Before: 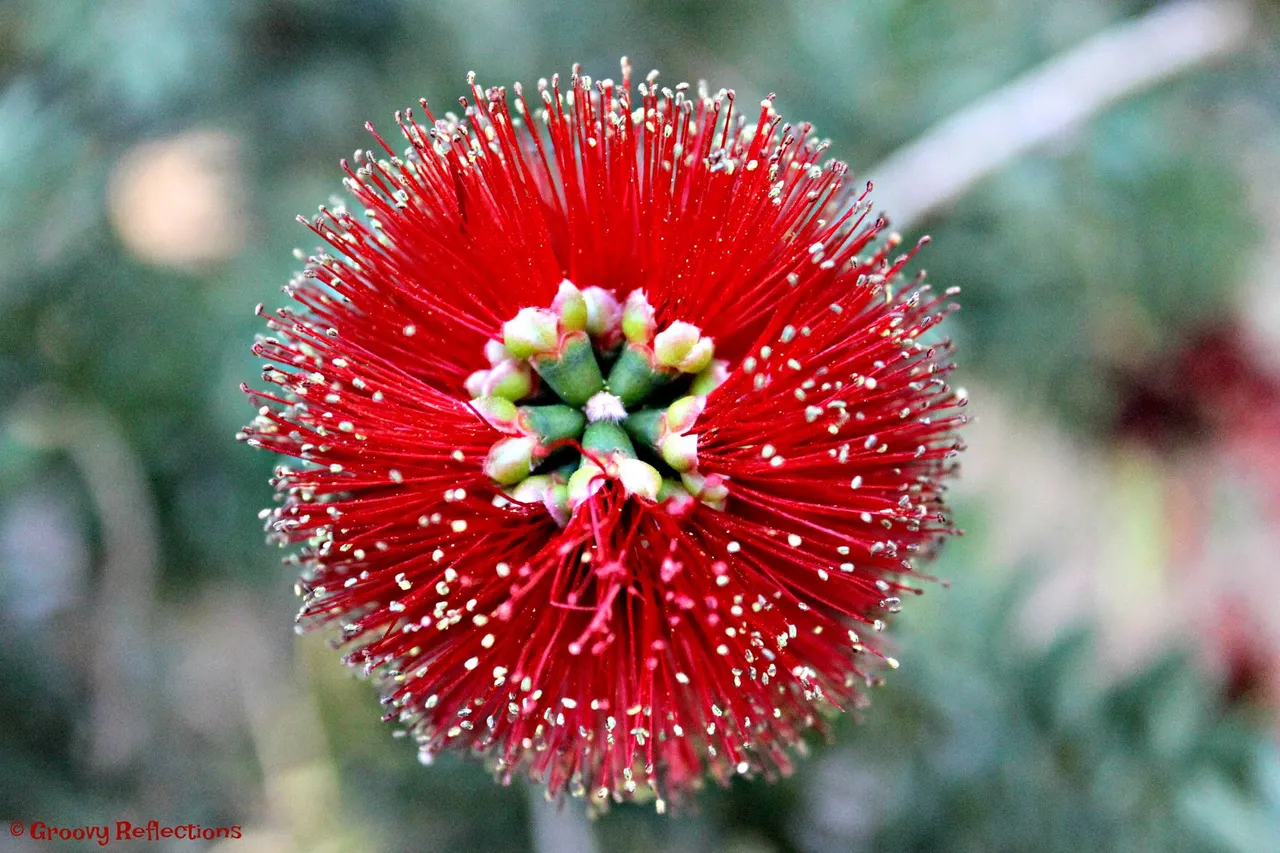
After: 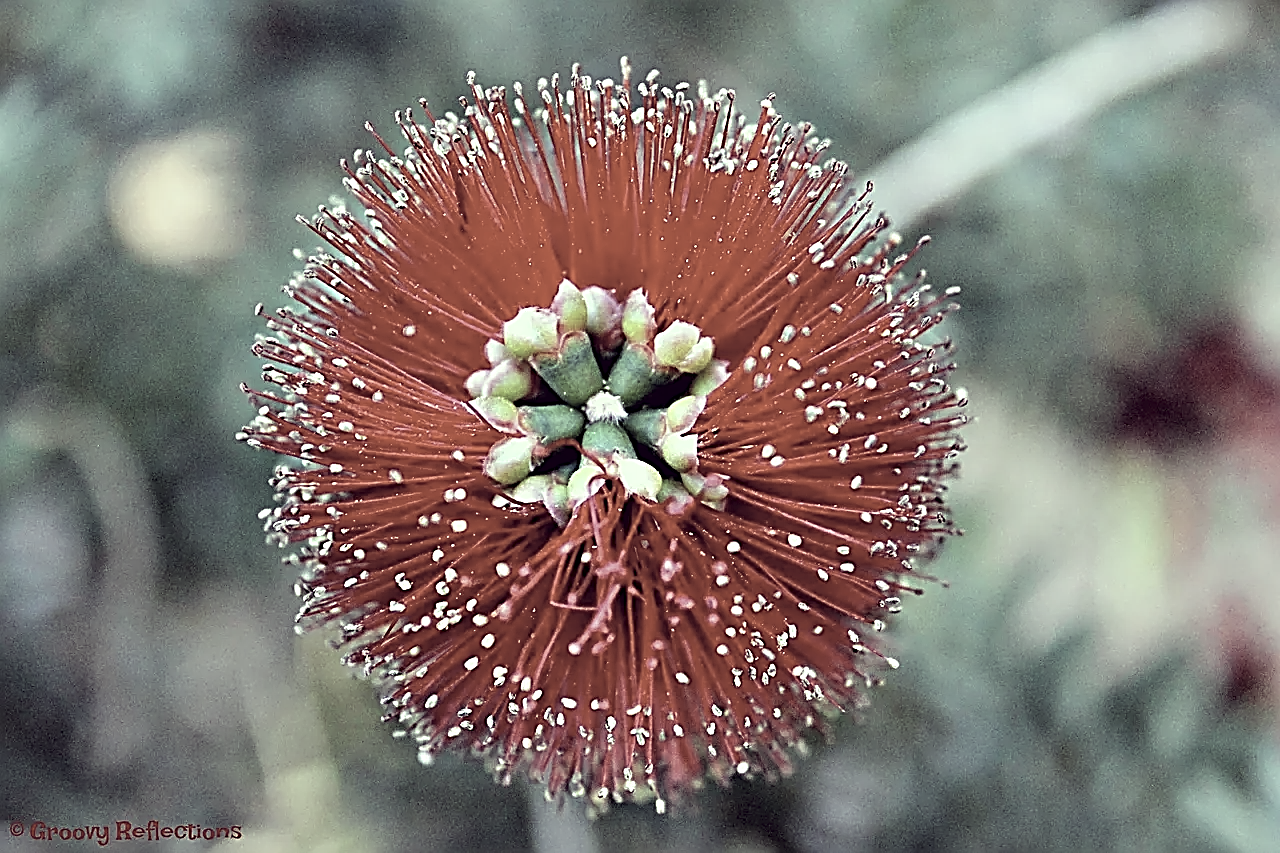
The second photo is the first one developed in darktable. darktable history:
color correction: highlights a* -20.65, highlights b* 20.58, shadows a* 19.85, shadows b* -19.79, saturation 0.416
sharpen: amount 1.989
